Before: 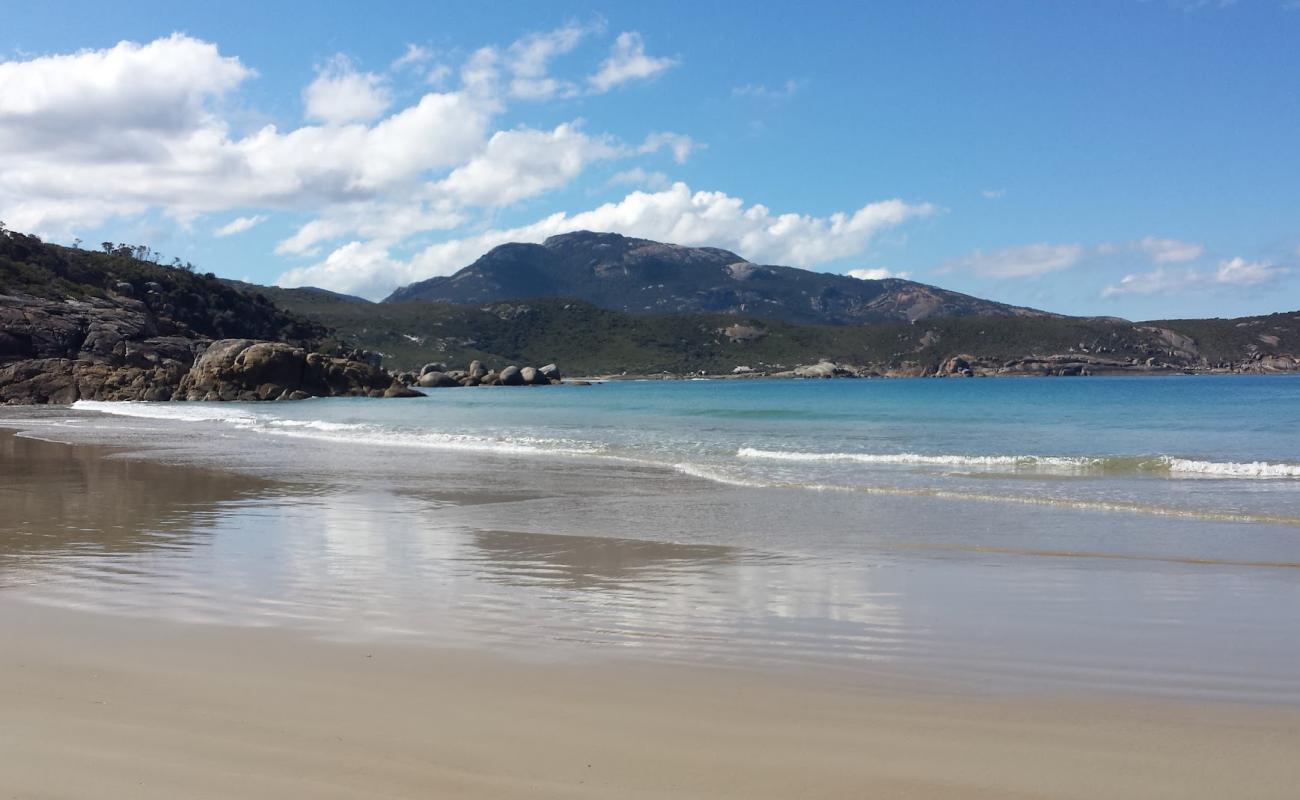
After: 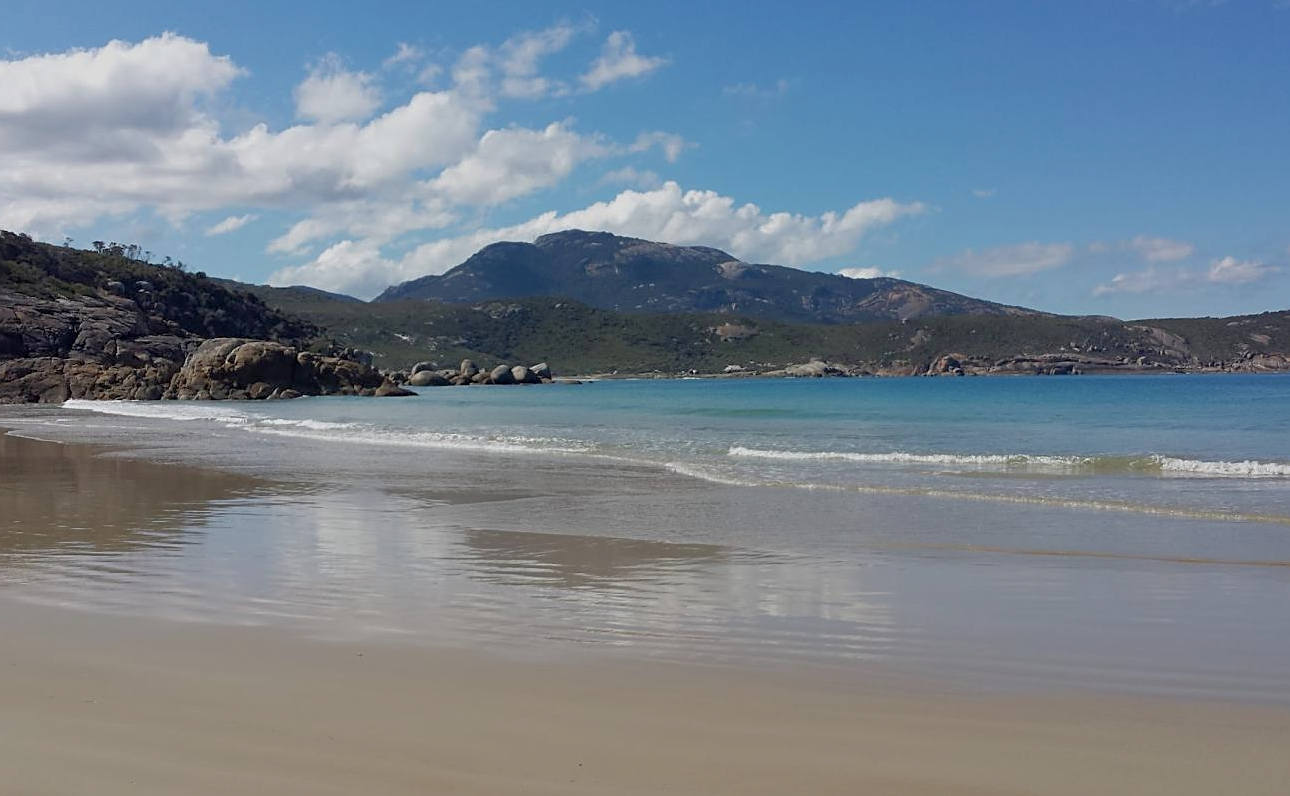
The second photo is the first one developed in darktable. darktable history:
tone equalizer: -8 EV 0.276 EV, -7 EV 0.396 EV, -6 EV 0.382 EV, -5 EV 0.217 EV, -3 EV -0.258 EV, -2 EV -0.412 EV, -1 EV -0.443 EV, +0 EV -0.259 EV, edges refinement/feathering 500, mask exposure compensation -1.57 EV, preserve details no
sharpen: on, module defaults
crop and rotate: left 0.765%, top 0.133%, bottom 0.279%
exposure: black level correction 0.002, exposure -0.097 EV, compensate highlight preservation false
